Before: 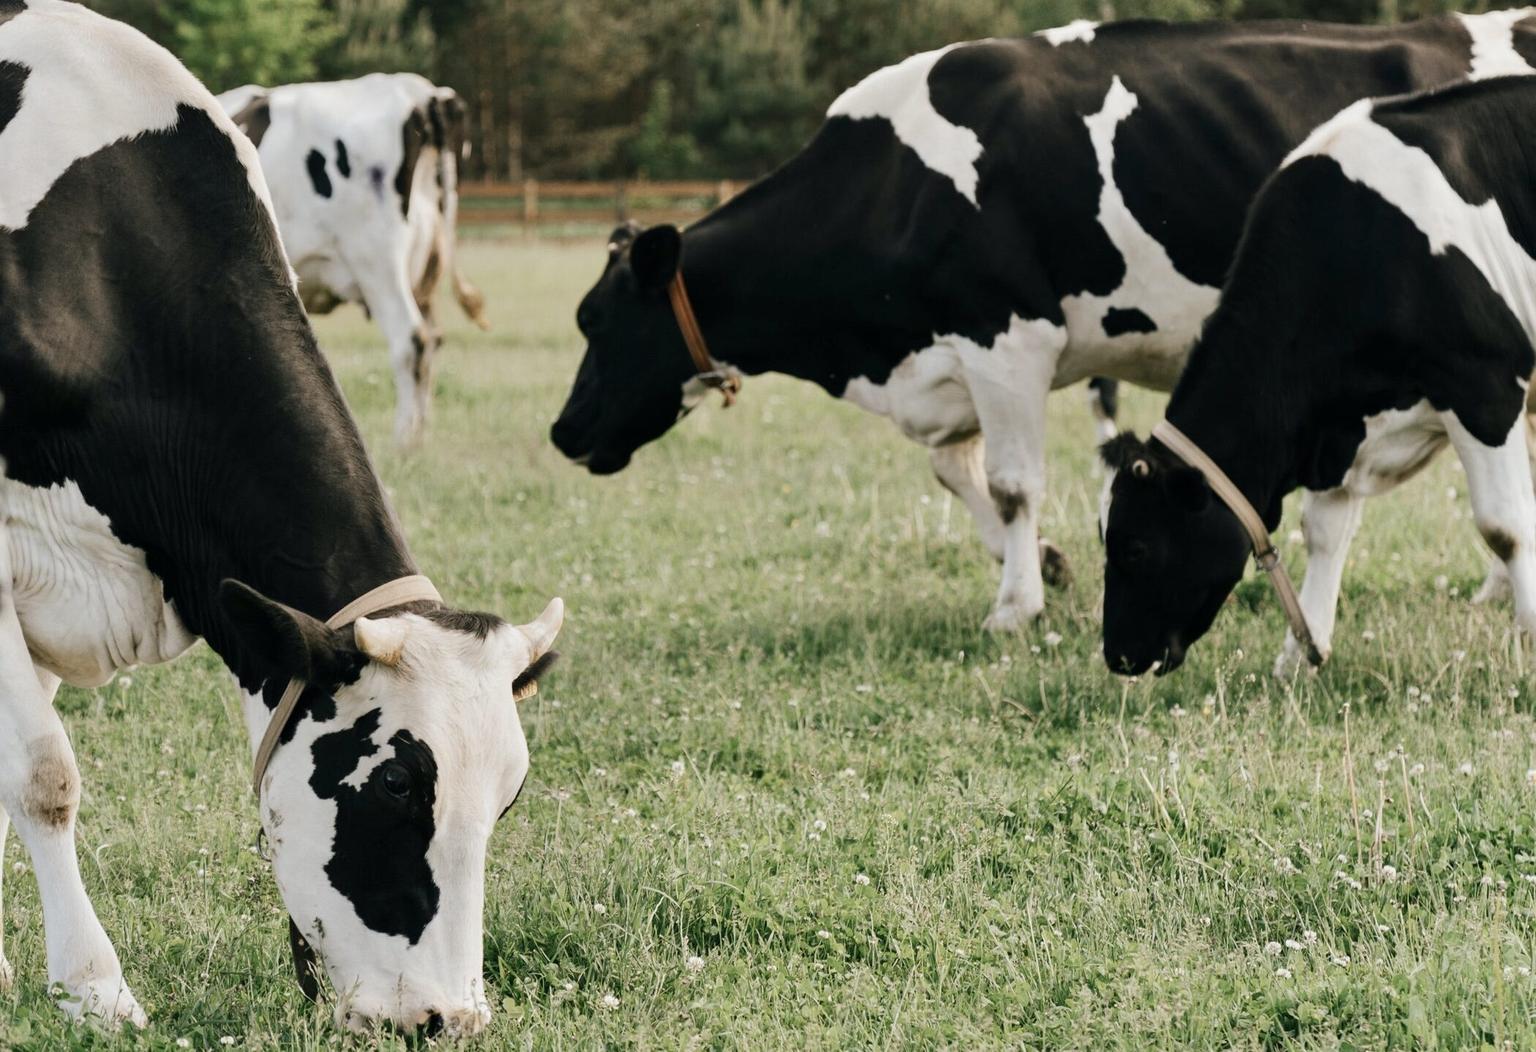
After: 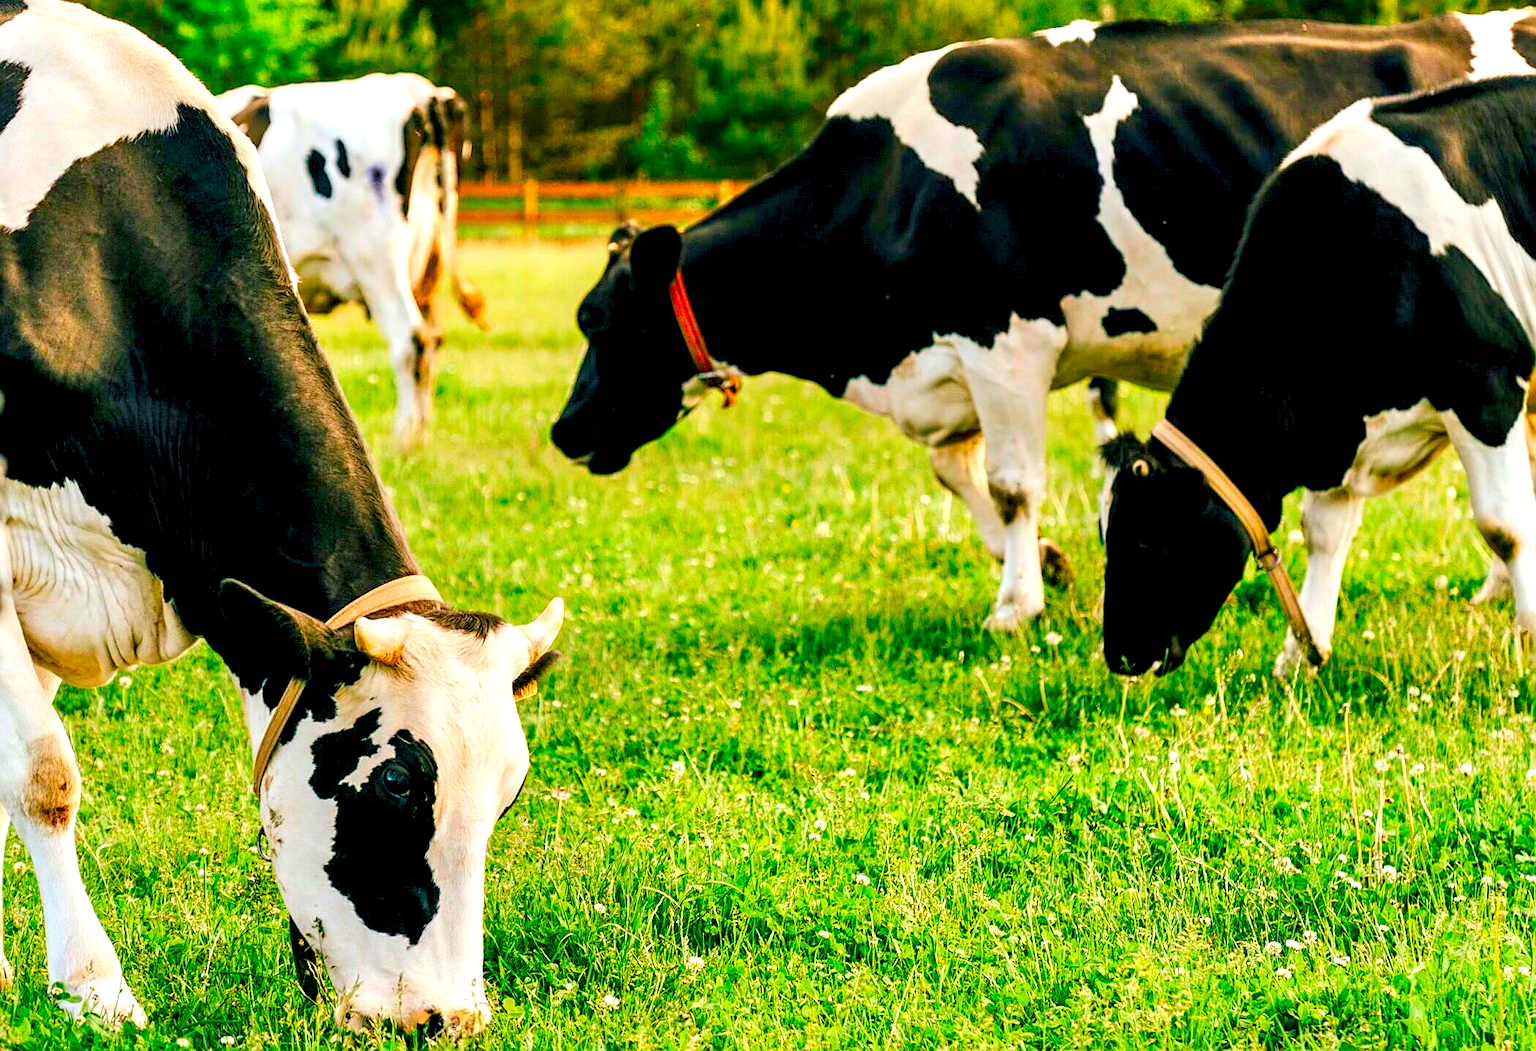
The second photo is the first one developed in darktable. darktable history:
tone equalizer: on, module defaults
levels: black 3.83%, white 90.64%, levels [0.044, 0.416, 0.908]
local contrast: highlights 65%, shadows 54%, detail 169%, midtone range 0.514
sharpen: on, module defaults
color correction: saturation 3
